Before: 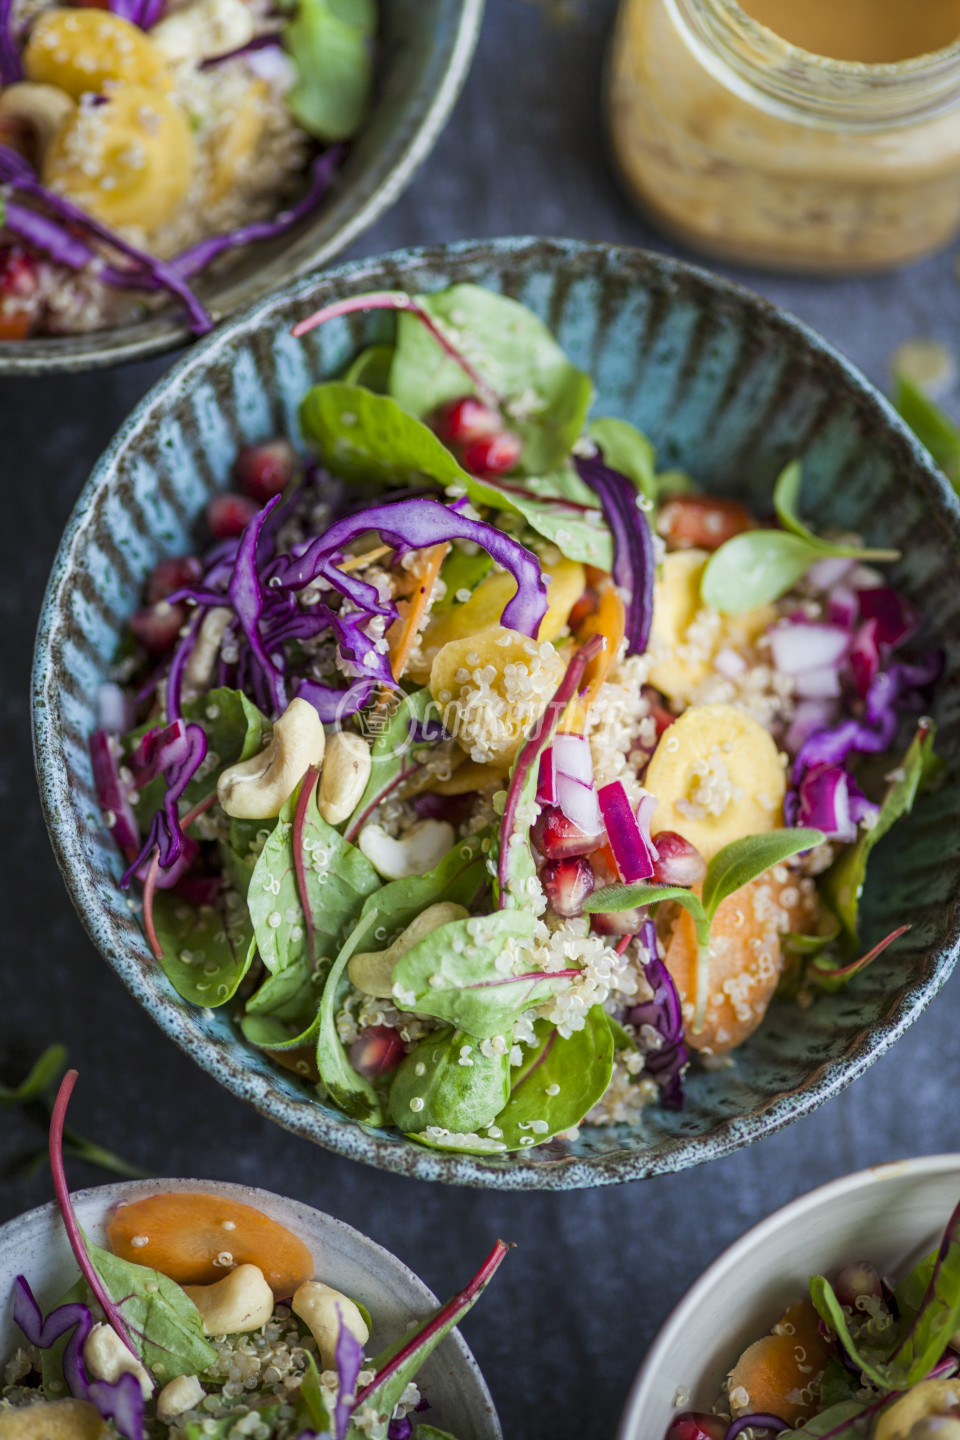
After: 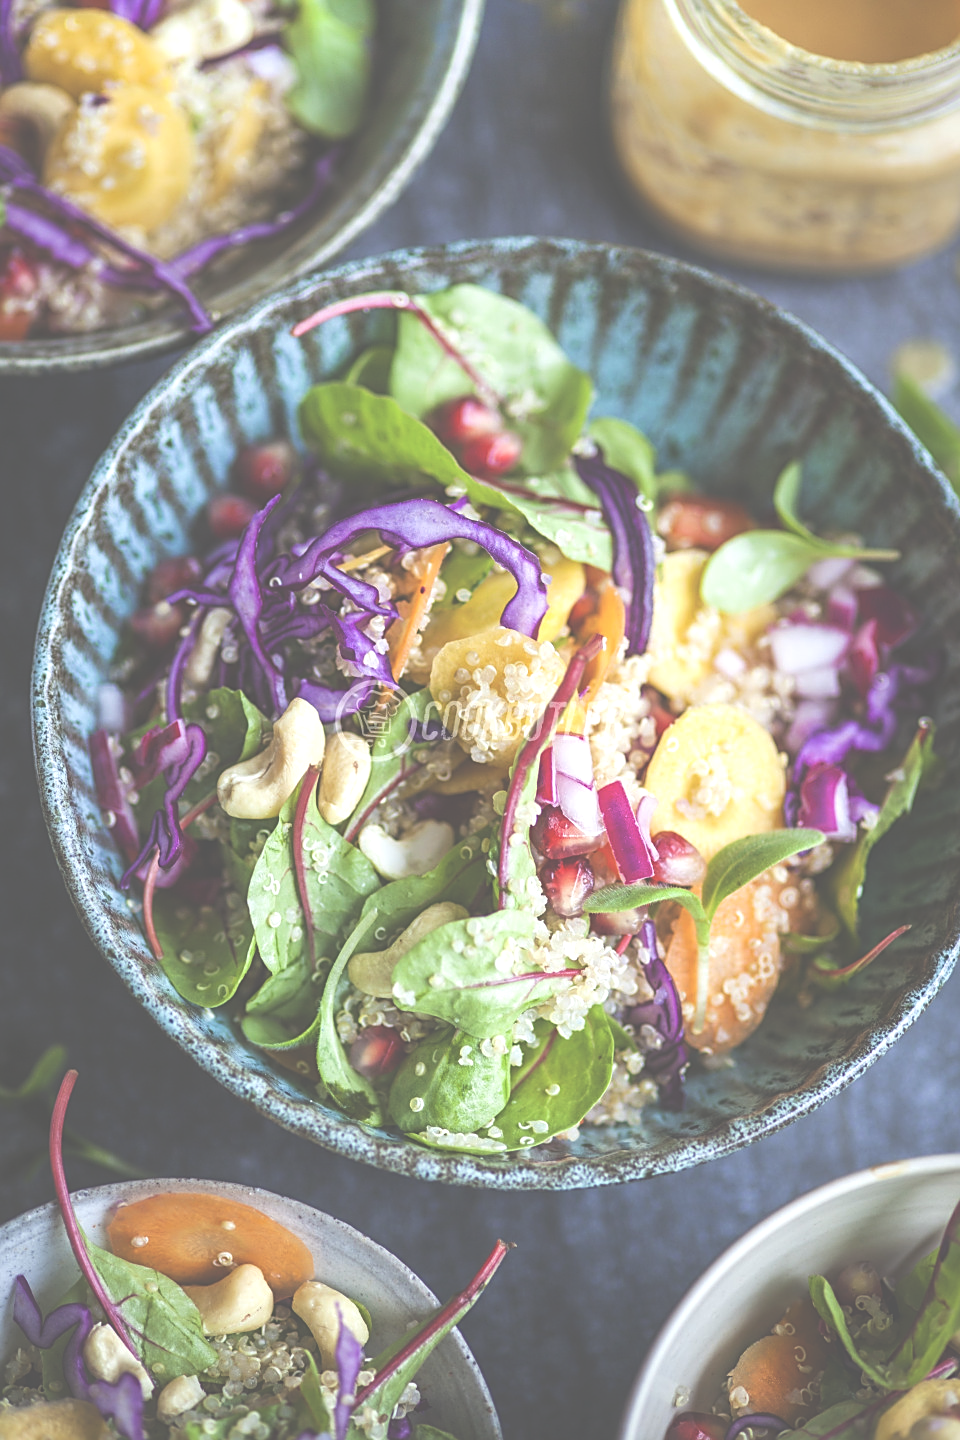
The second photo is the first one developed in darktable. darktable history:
sharpen: on, module defaults
exposure: black level correction -0.071, exposure 0.5 EV, compensate highlight preservation false
